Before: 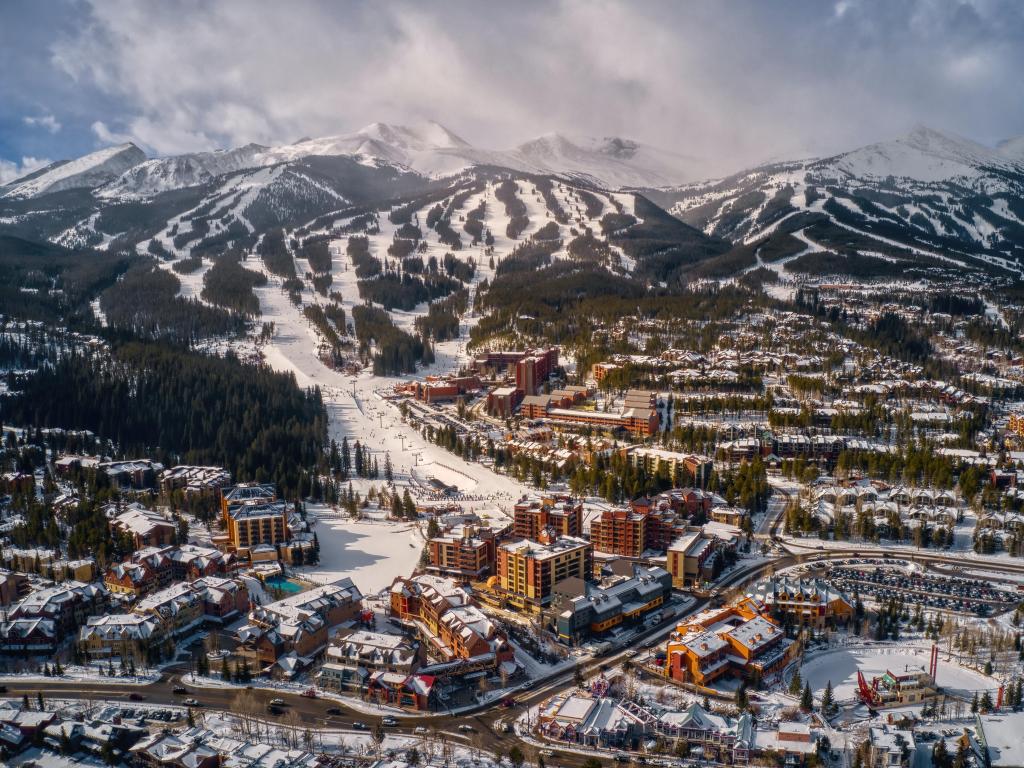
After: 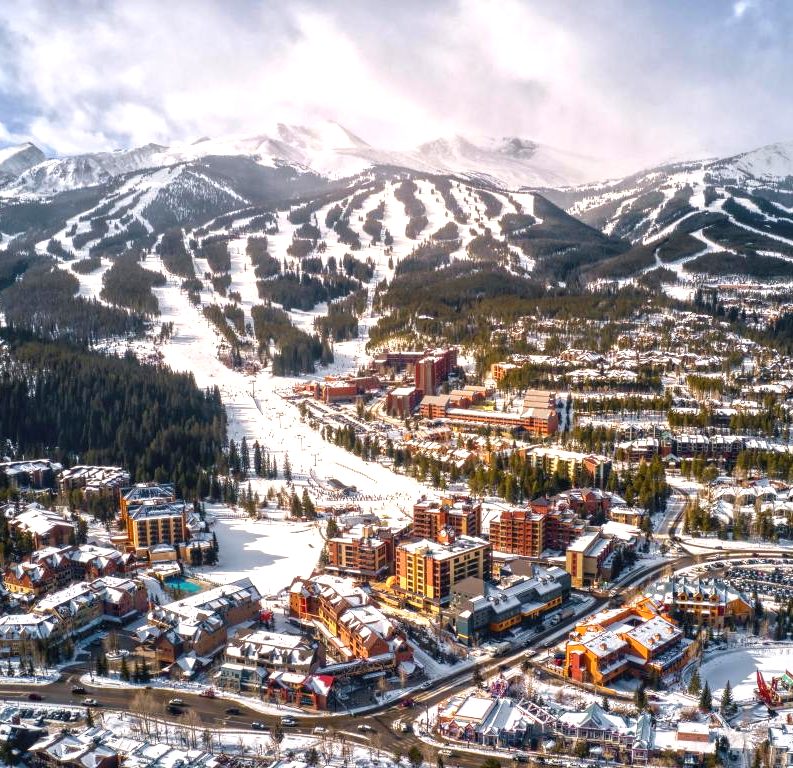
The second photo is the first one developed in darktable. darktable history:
exposure: exposure 1 EV, compensate highlight preservation false
crop: left 9.883%, right 12.671%
